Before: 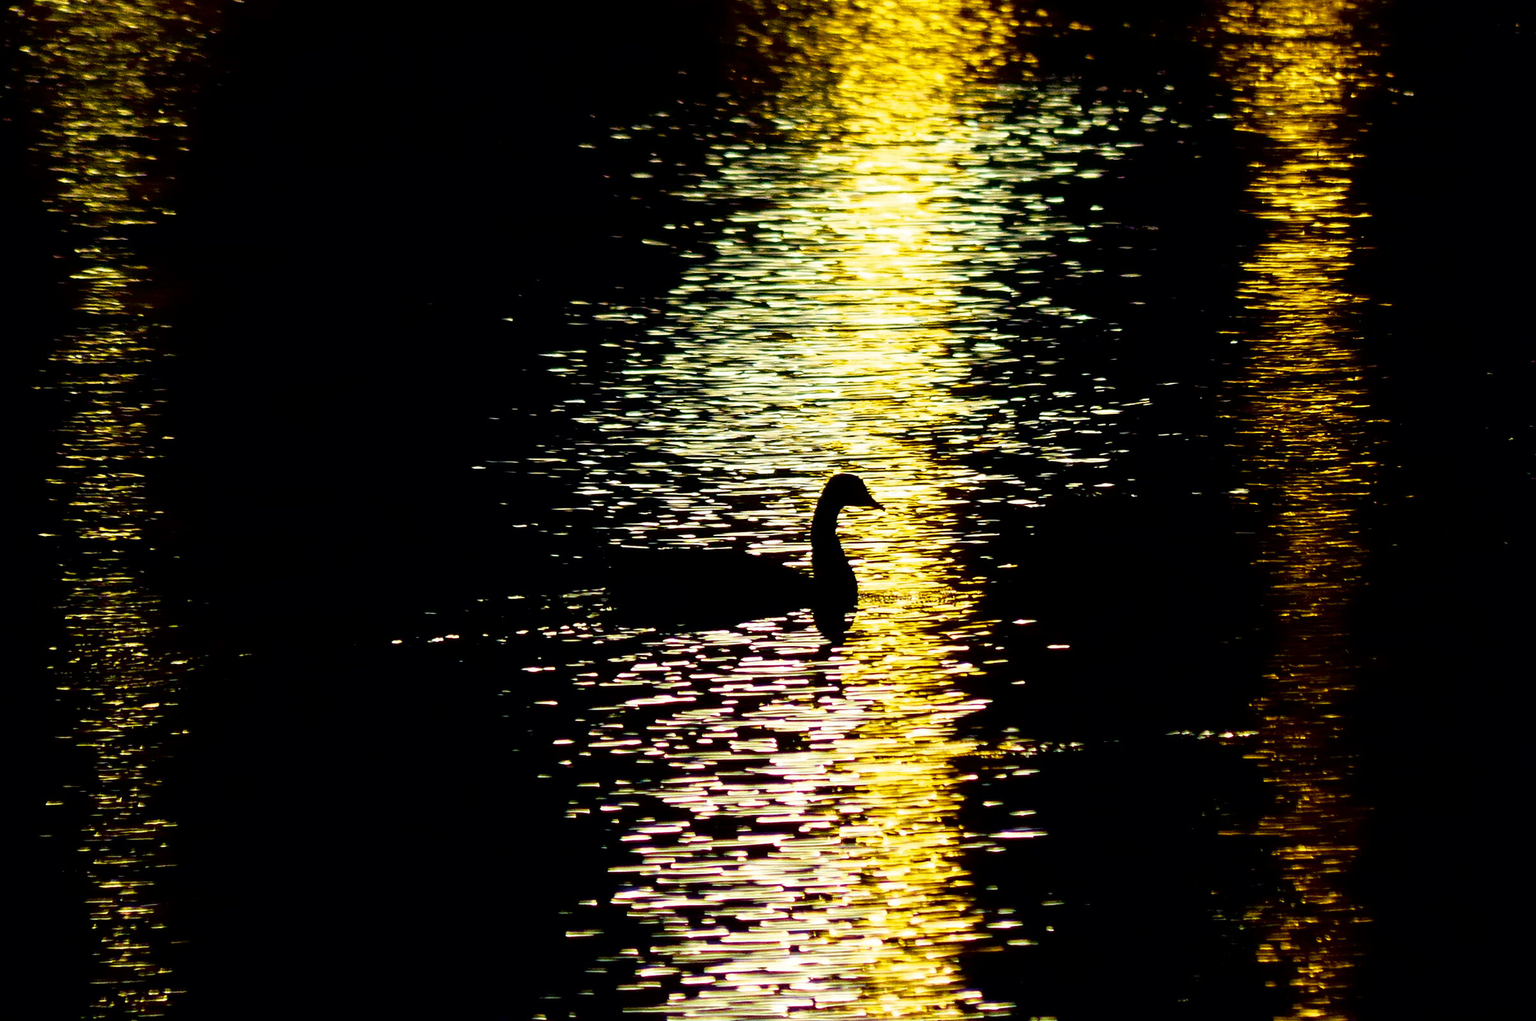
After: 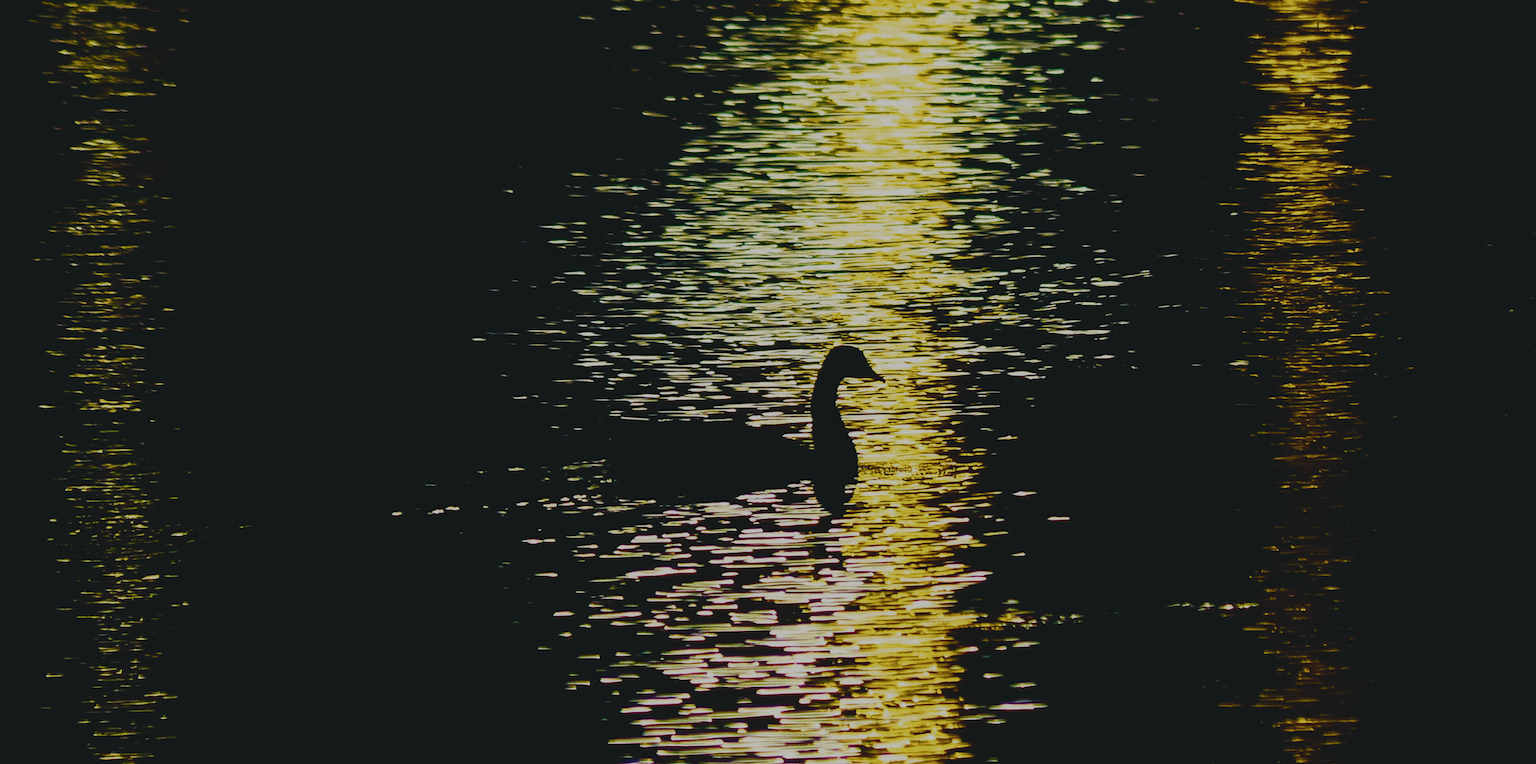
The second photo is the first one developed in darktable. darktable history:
exposure: black level correction -0.017, exposure -1.073 EV, compensate highlight preservation false
contrast brightness saturation: contrast 0.096, saturation -0.298
crop and rotate: top 12.634%, bottom 12.494%
tone equalizer: edges refinement/feathering 500, mask exposure compensation -1.57 EV, preserve details no
color balance rgb: shadows lift › chroma 2.593%, shadows lift › hue 189.44°, power › hue 213.2°, global offset › luminance 0.233%, perceptual saturation grading › global saturation 39.358%, perceptual saturation grading › highlights -25.479%, perceptual saturation grading › mid-tones 35.237%, perceptual saturation grading › shadows 35.935%, global vibrance 15.195%
